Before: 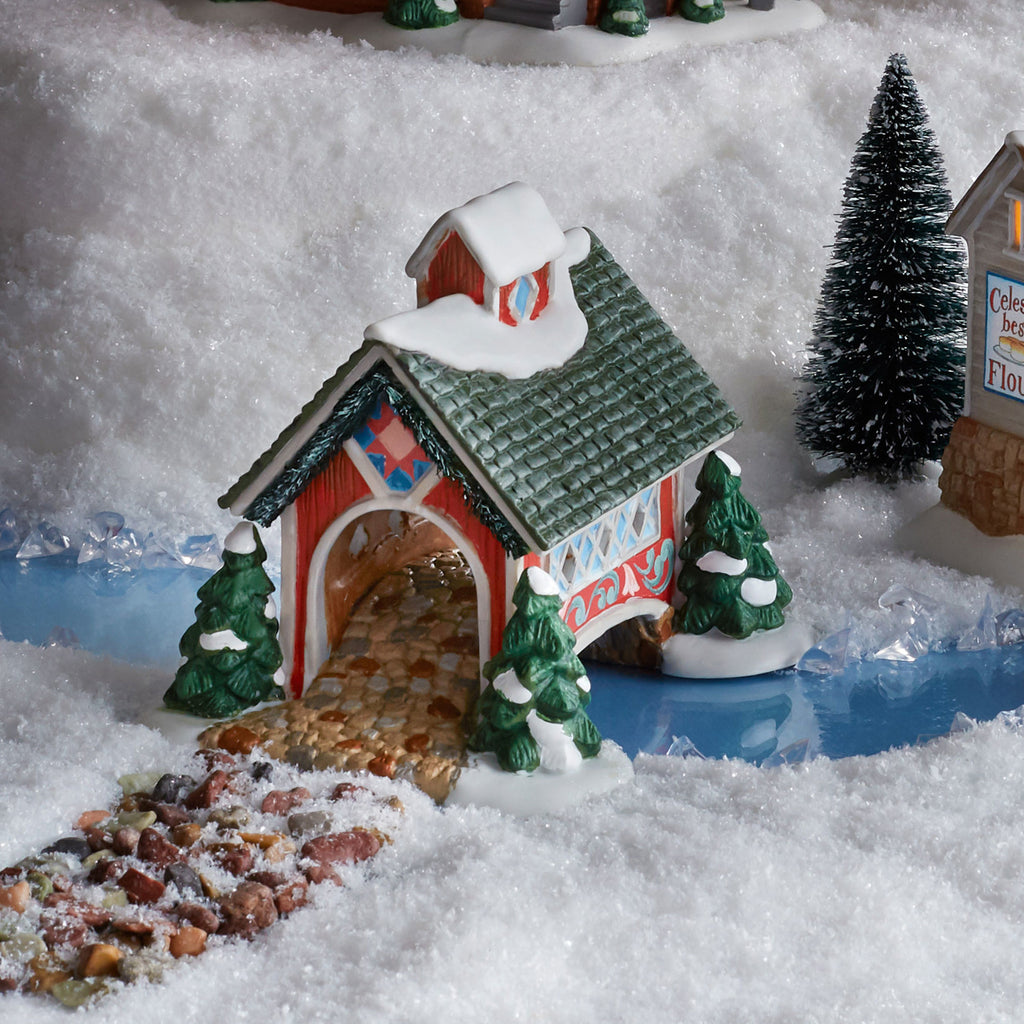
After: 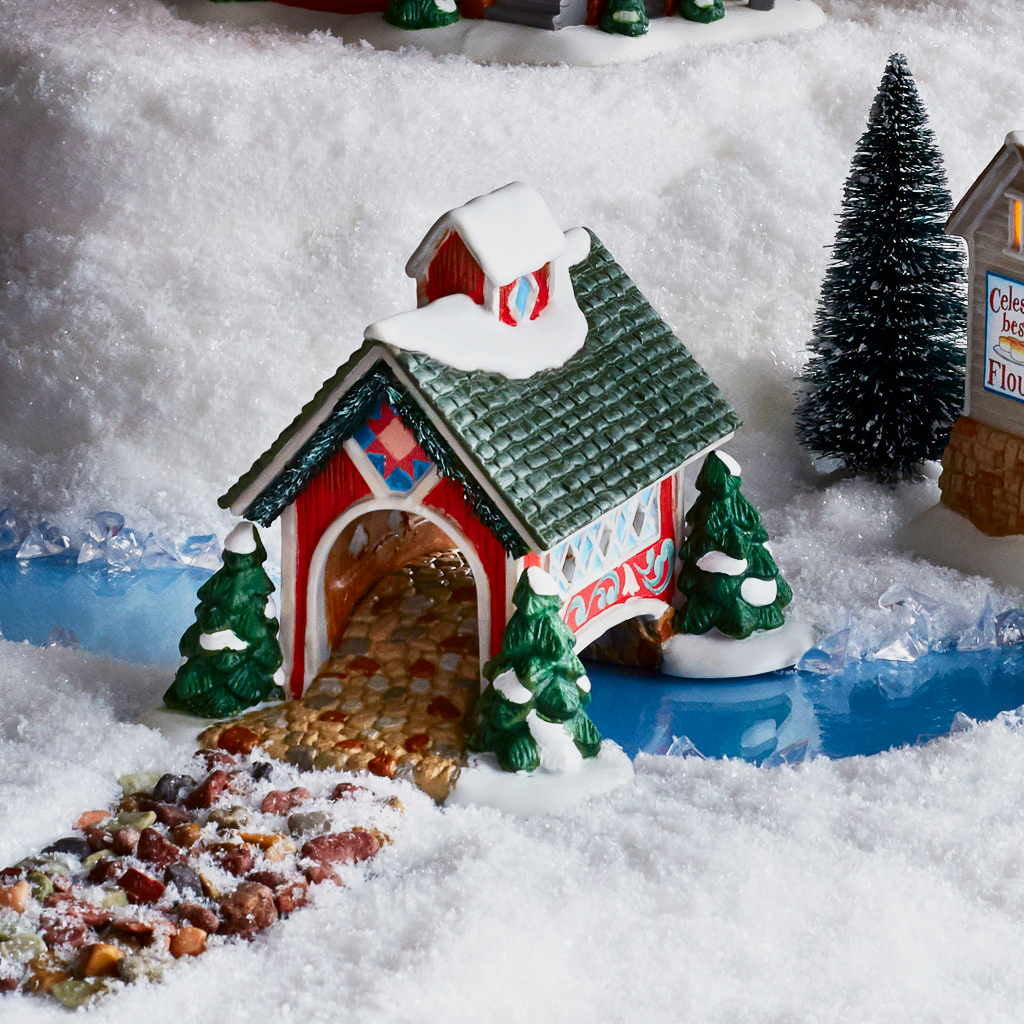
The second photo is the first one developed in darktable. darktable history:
contrast brightness saturation: contrast 0.12, brightness -0.12, saturation 0.2
base curve: curves: ch0 [(0, 0) (0.088, 0.125) (0.176, 0.251) (0.354, 0.501) (0.613, 0.749) (1, 0.877)], preserve colors none
